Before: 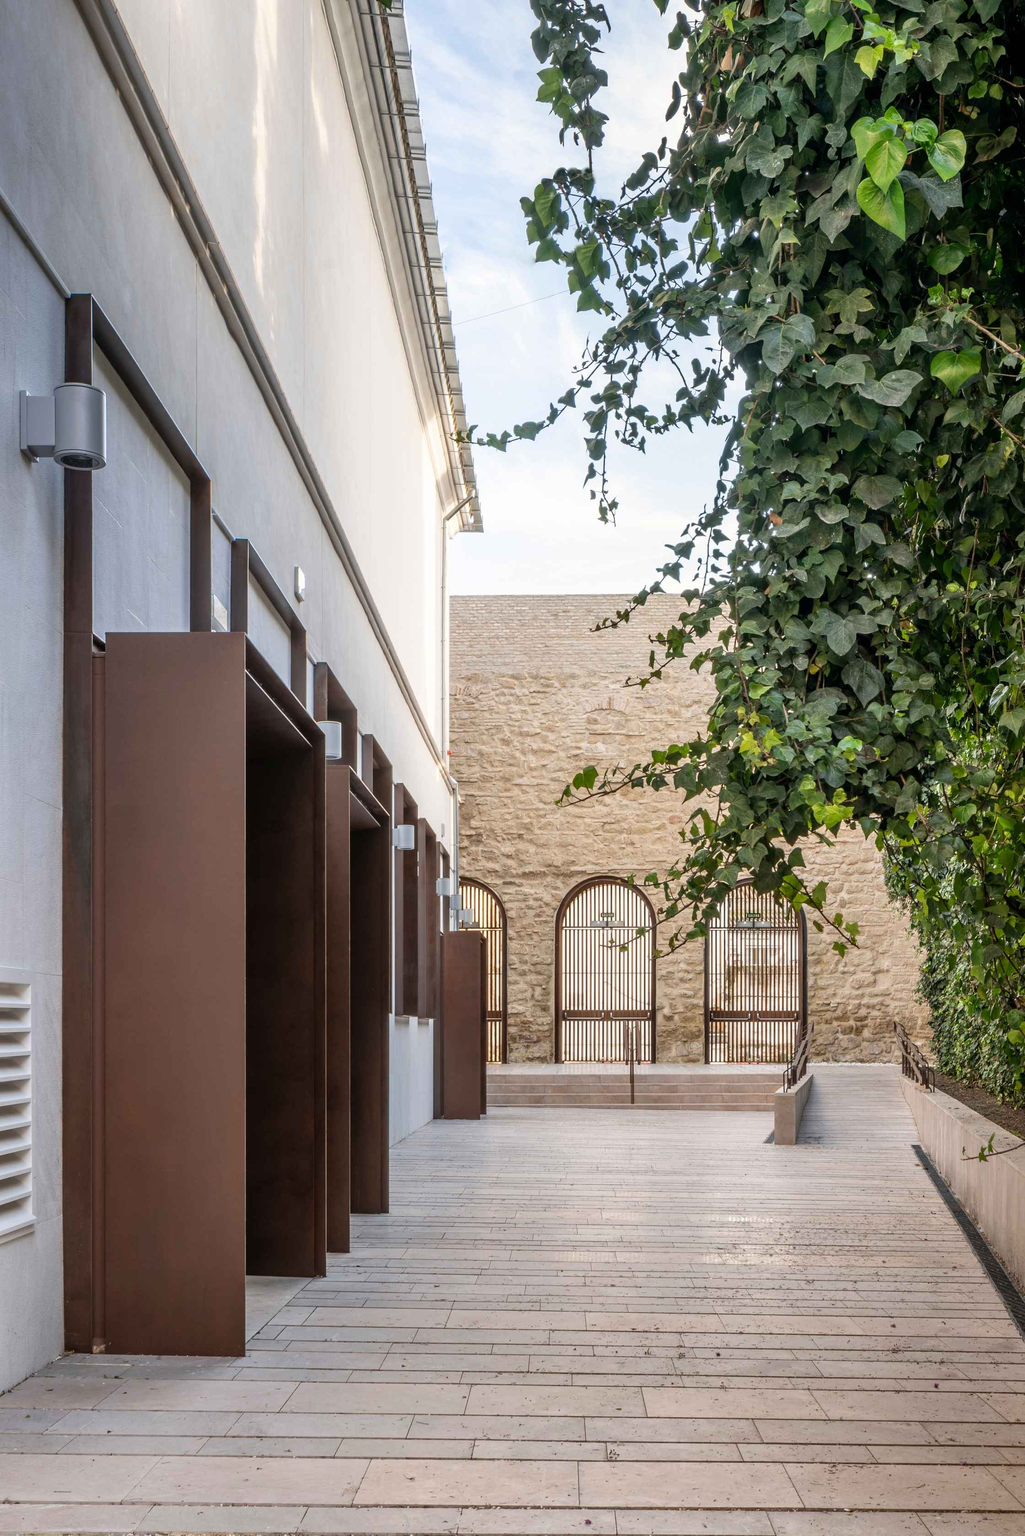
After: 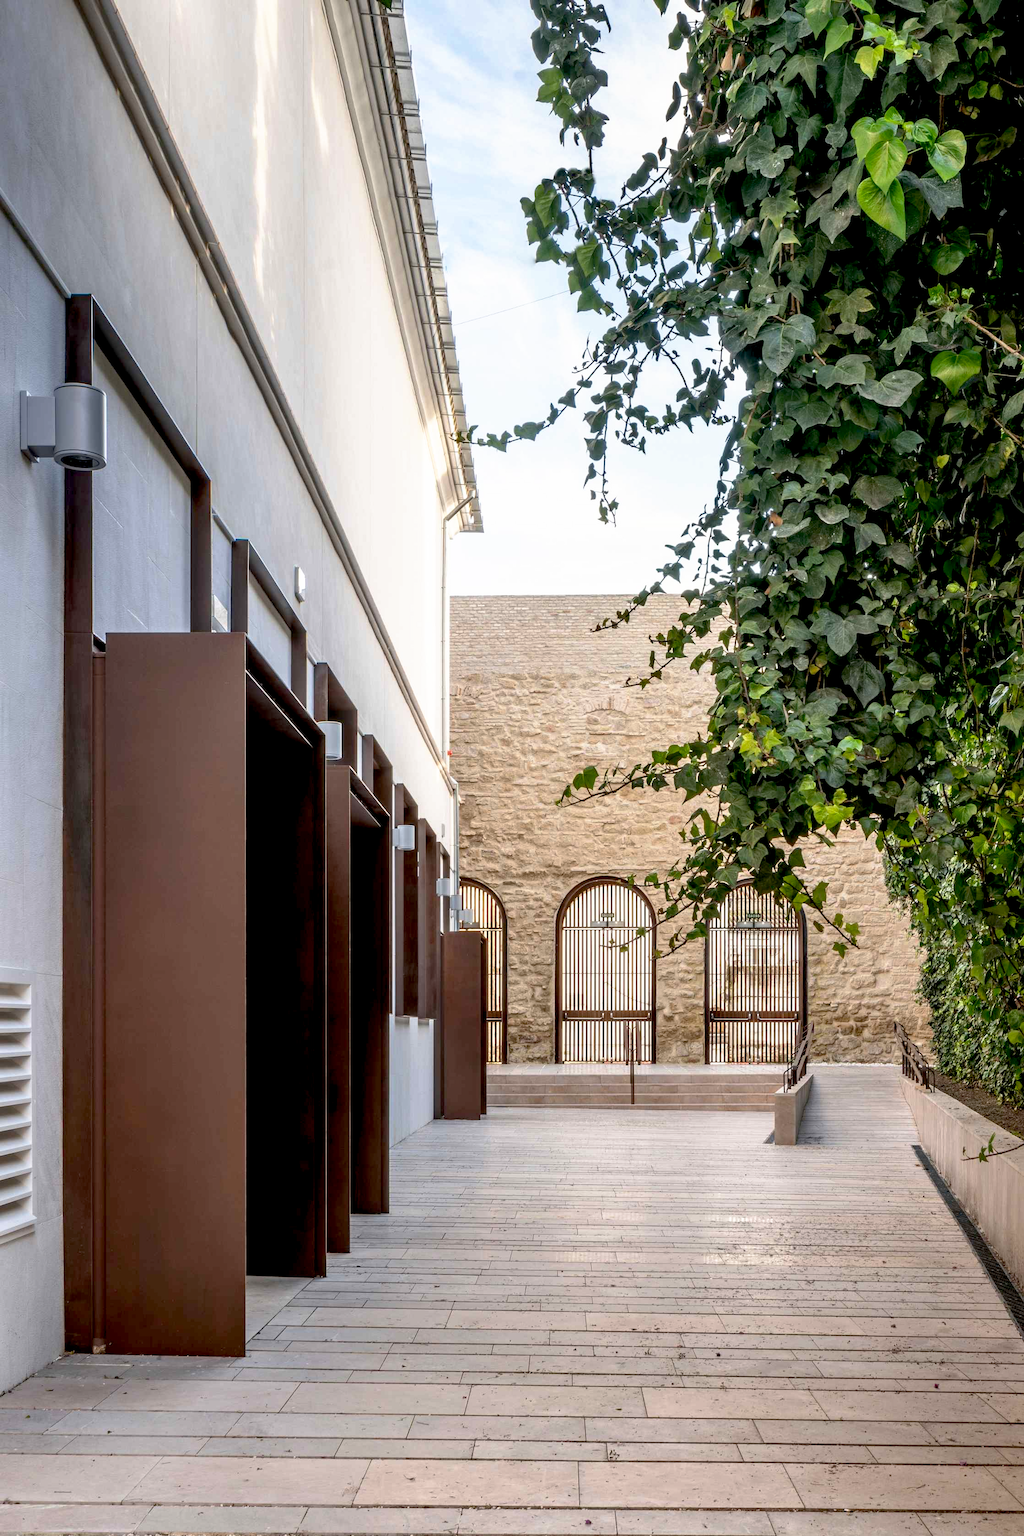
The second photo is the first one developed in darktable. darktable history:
base curve: curves: ch0 [(0.017, 0) (0.425, 0.441) (0.844, 0.933) (1, 1)], preserve colors none
tone equalizer: on, module defaults
